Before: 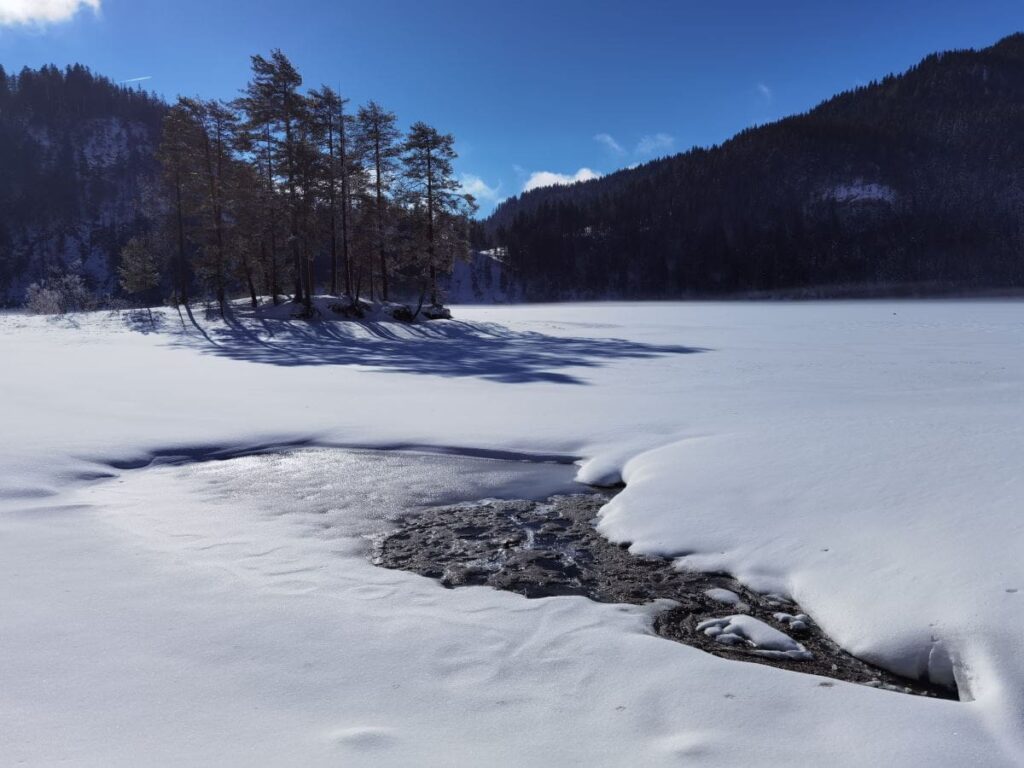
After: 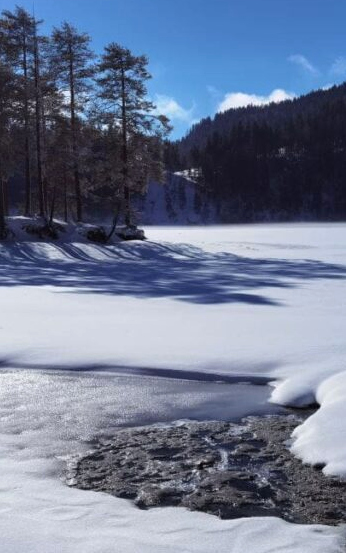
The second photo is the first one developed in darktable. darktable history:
crop and rotate: left 29.902%, top 10.406%, right 36.262%, bottom 17.53%
exposure: exposure 0.209 EV, compensate exposure bias true, compensate highlight preservation false
